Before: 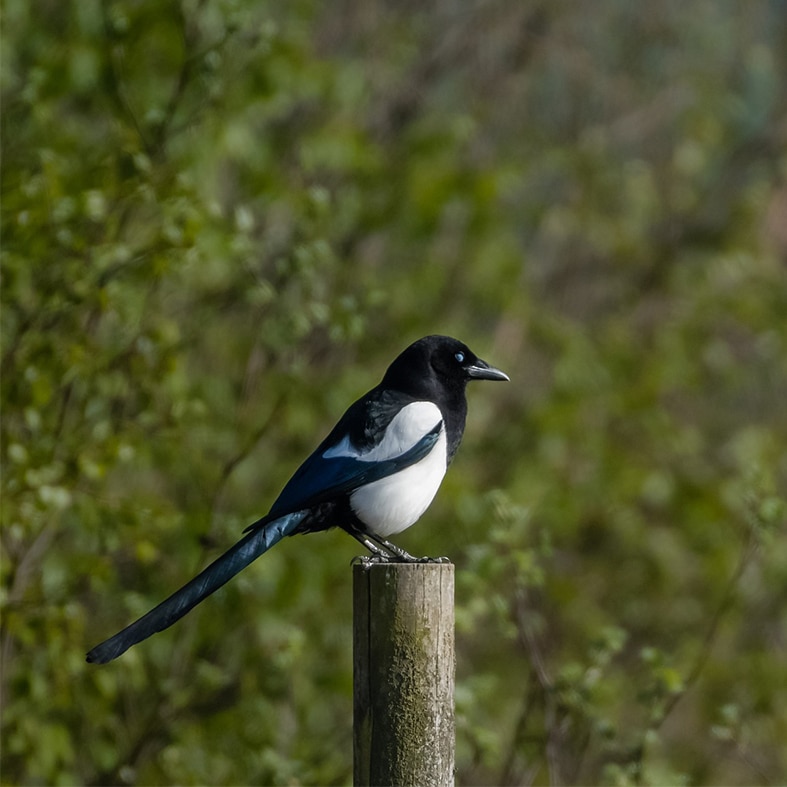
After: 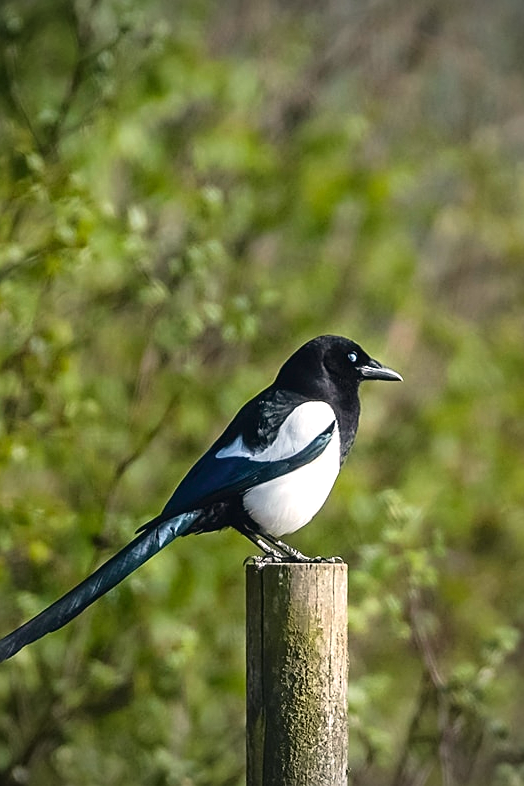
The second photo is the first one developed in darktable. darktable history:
crop and rotate: left 13.745%, right 19.586%
exposure: exposure 0.942 EV, compensate highlight preservation false
sharpen: on, module defaults
tone curve: curves: ch0 [(0, 0.025) (0.15, 0.143) (0.452, 0.486) (0.751, 0.788) (1, 0.961)]; ch1 [(0, 0) (0.416, 0.4) (0.476, 0.469) (0.497, 0.494) (0.546, 0.571) (0.566, 0.607) (0.62, 0.657) (1, 1)]; ch2 [(0, 0) (0.386, 0.397) (0.505, 0.498) (0.547, 0.546) (0.579, 0.58) (1, 1)], color space Lab, independent channels, preserve colors none
color correction: highlights a* 3.86, highlights b* 5.08
vignetting: fall-off radius 60.65%, brightness -0.708, saturation -0.482, unbound false
